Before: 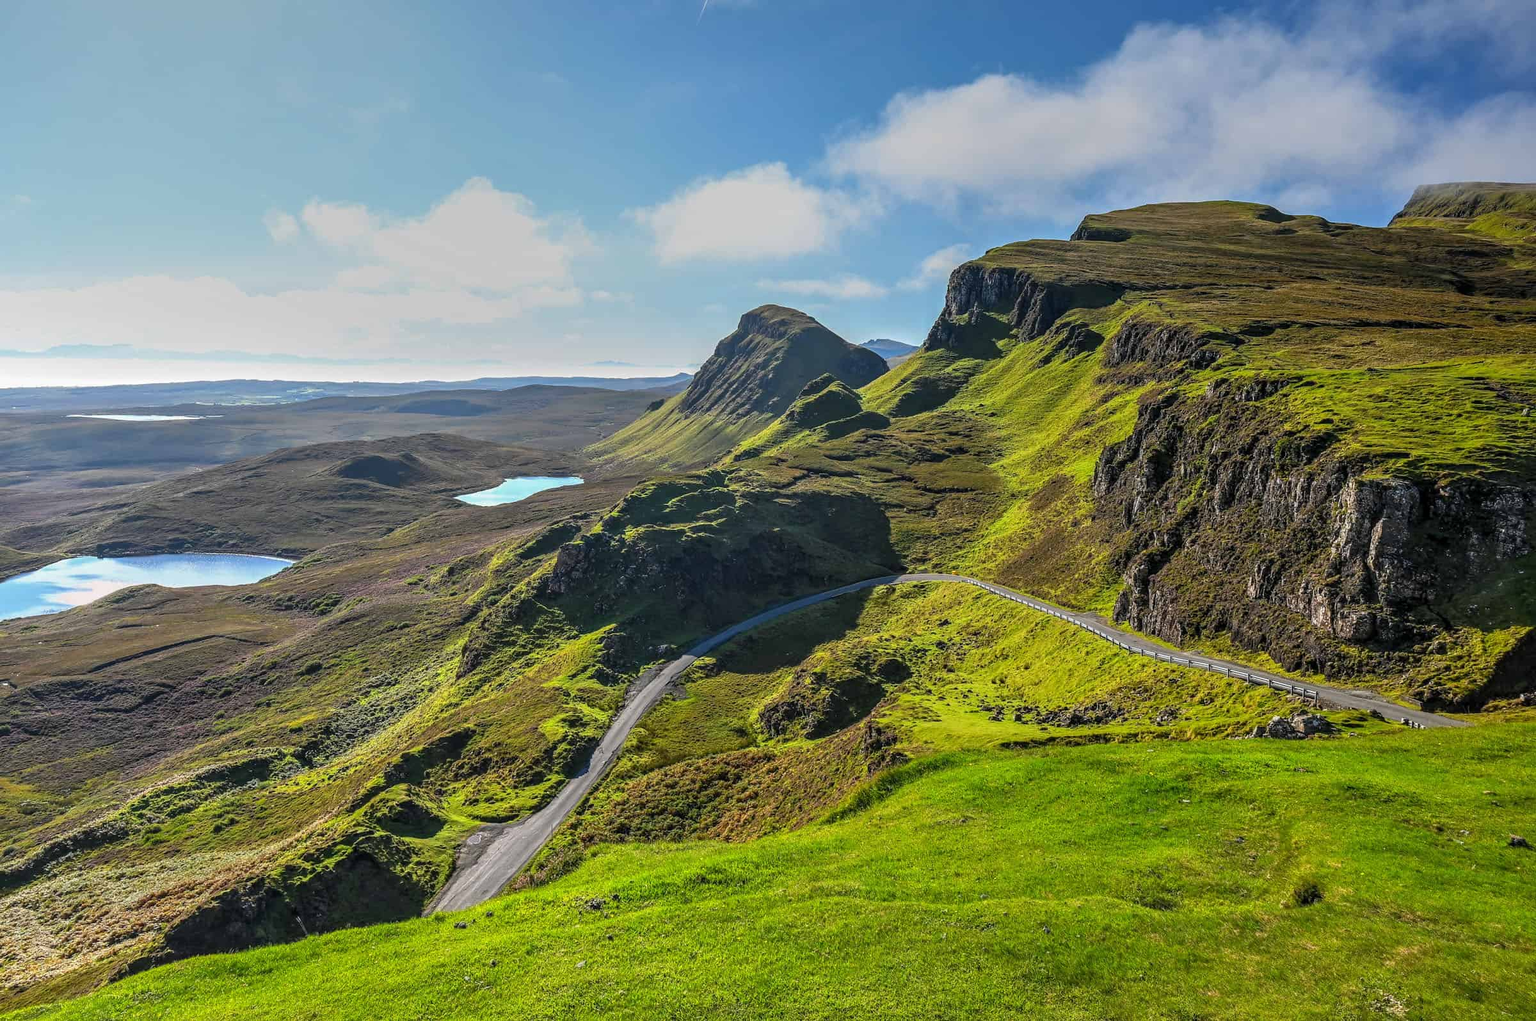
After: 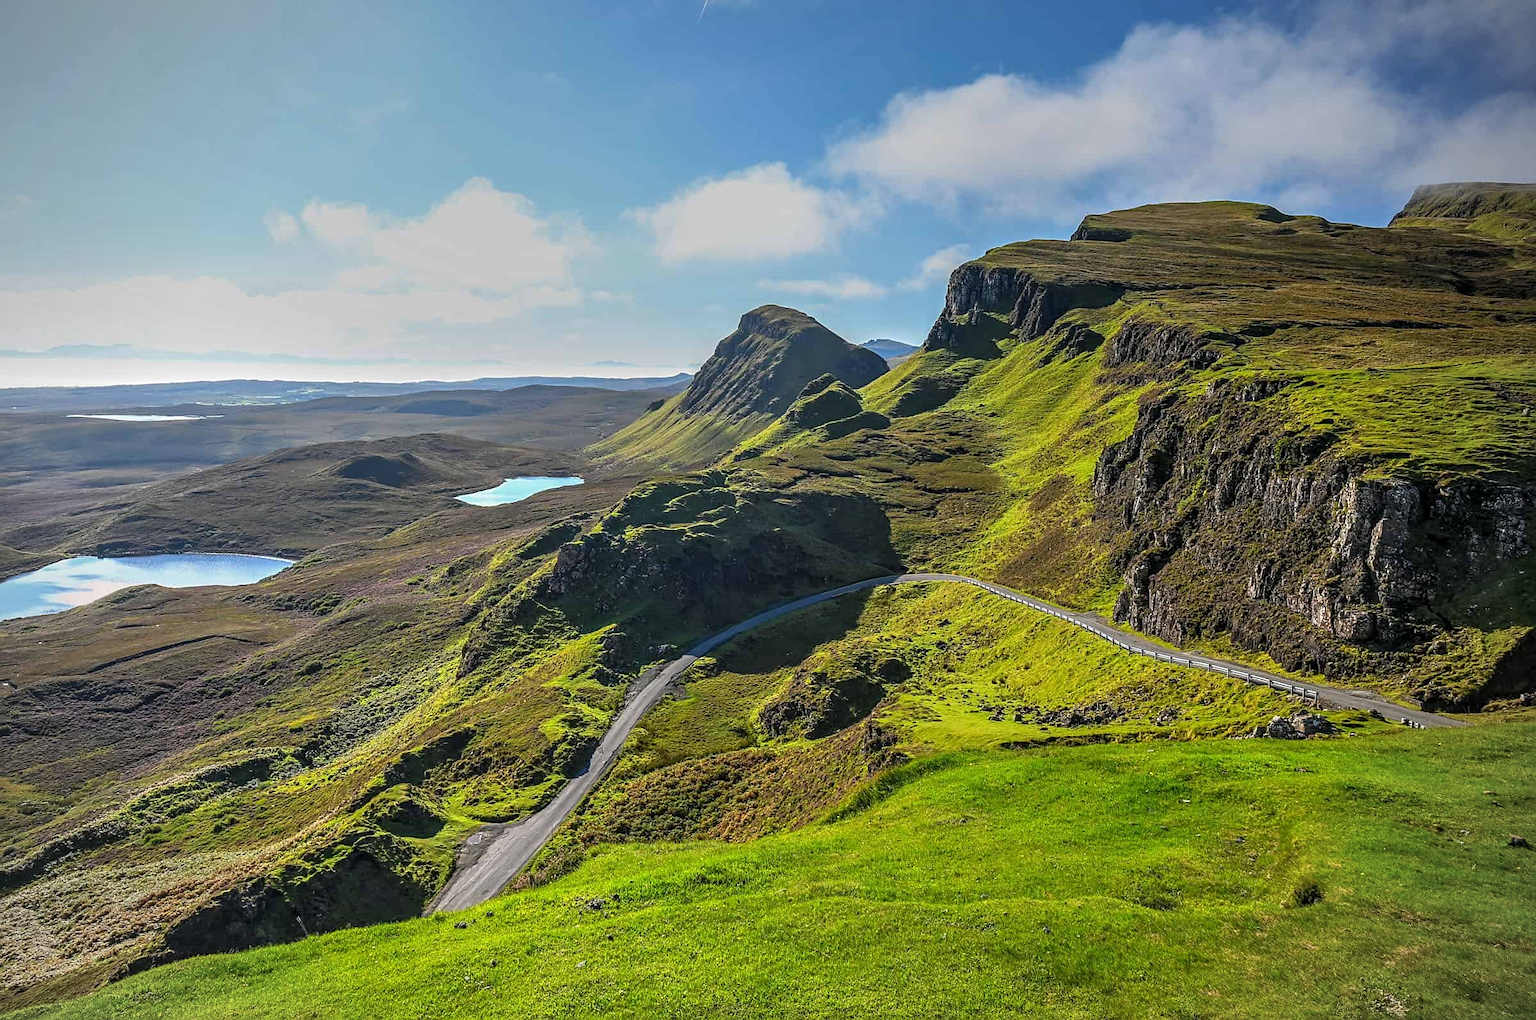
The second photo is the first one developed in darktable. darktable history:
vignetting: fall-off radius 60.65%
sharpen: radius 1.864, amount 0.398, threshold 1.271
